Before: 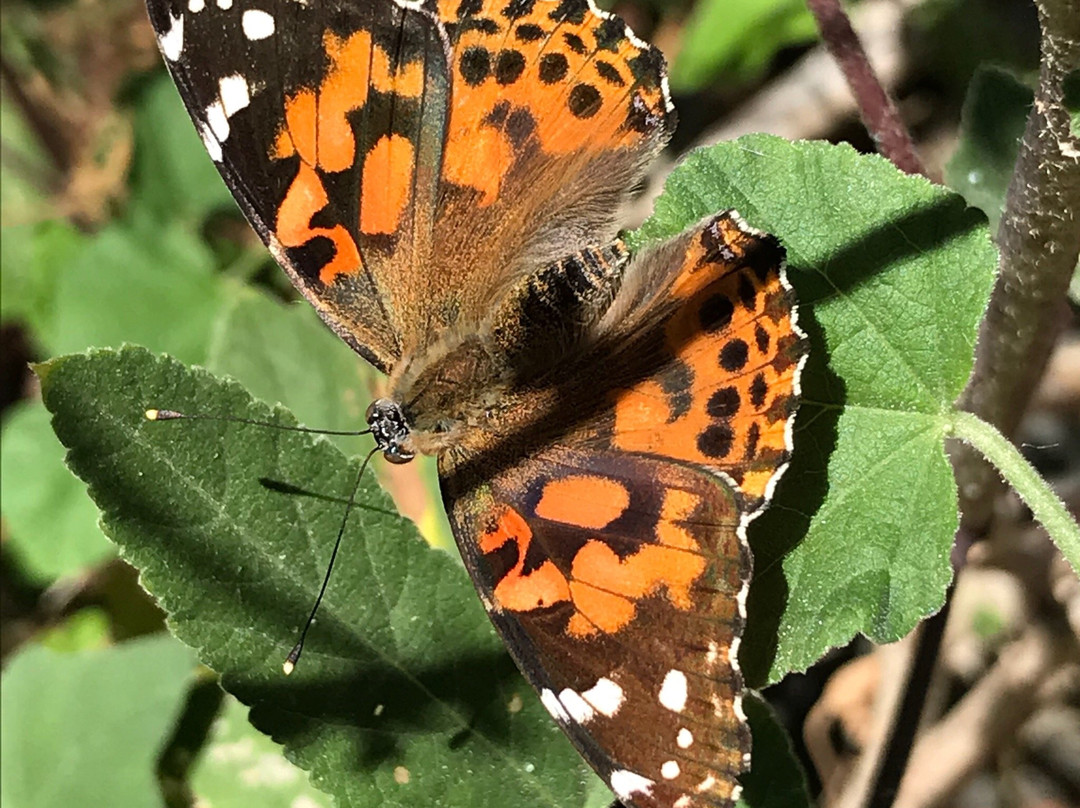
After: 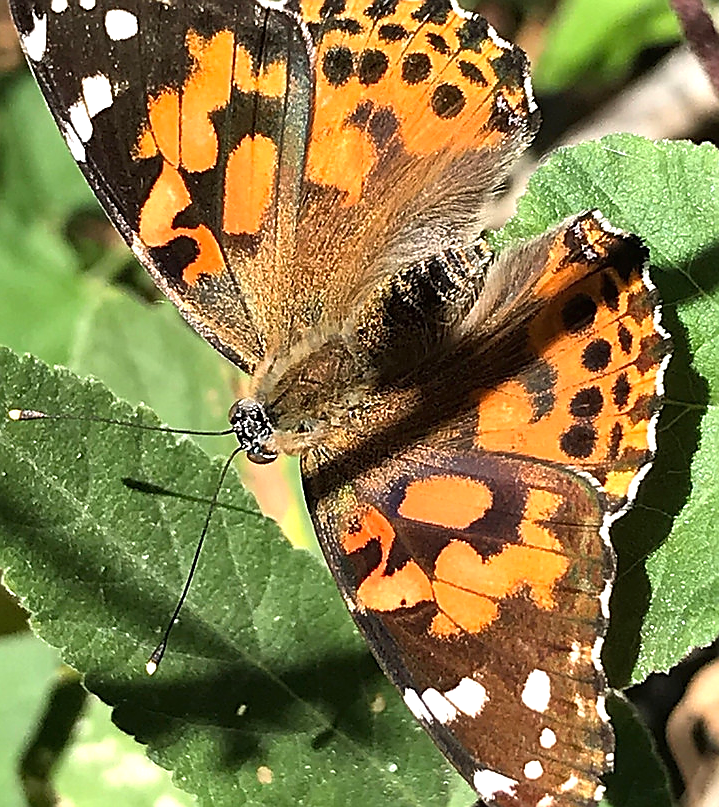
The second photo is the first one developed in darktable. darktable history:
crop and rotate: left 12.808%, right 20.563%
exposure: black level correction 0, exposure 0.498 EV, compensate highlight preservation false
sharpen: radius 1.37, amount 1.264, threshold 0.84
